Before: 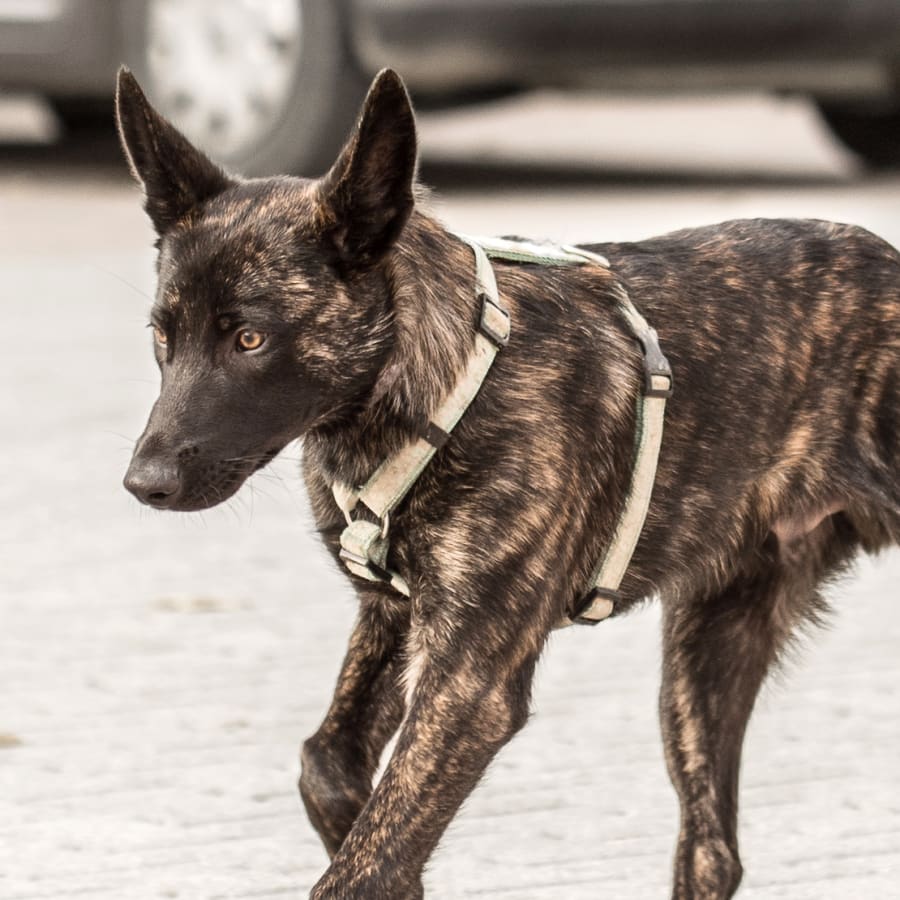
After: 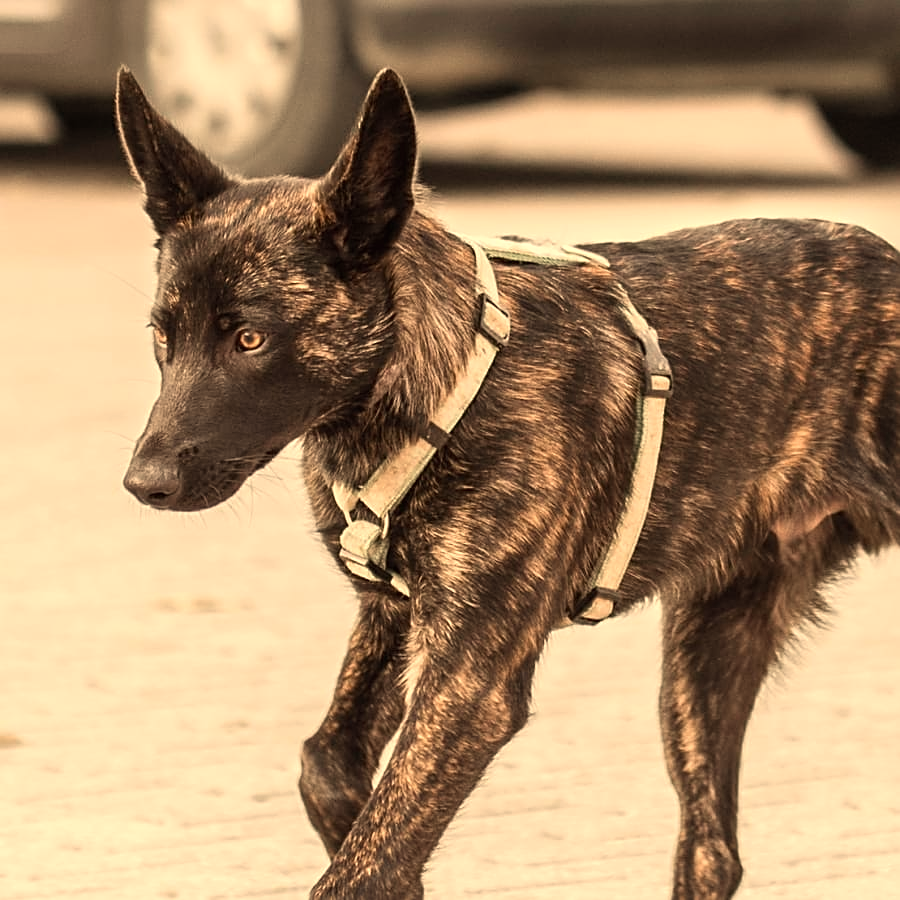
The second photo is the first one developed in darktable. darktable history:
white balance: red 1.138, green 0.996, blue 0.812
sharpen: on, module defaults
tone equalizer: on, module defaults
contrast brightness saturation: contrast -0.02, brightness -0.01, saturation 0.03
